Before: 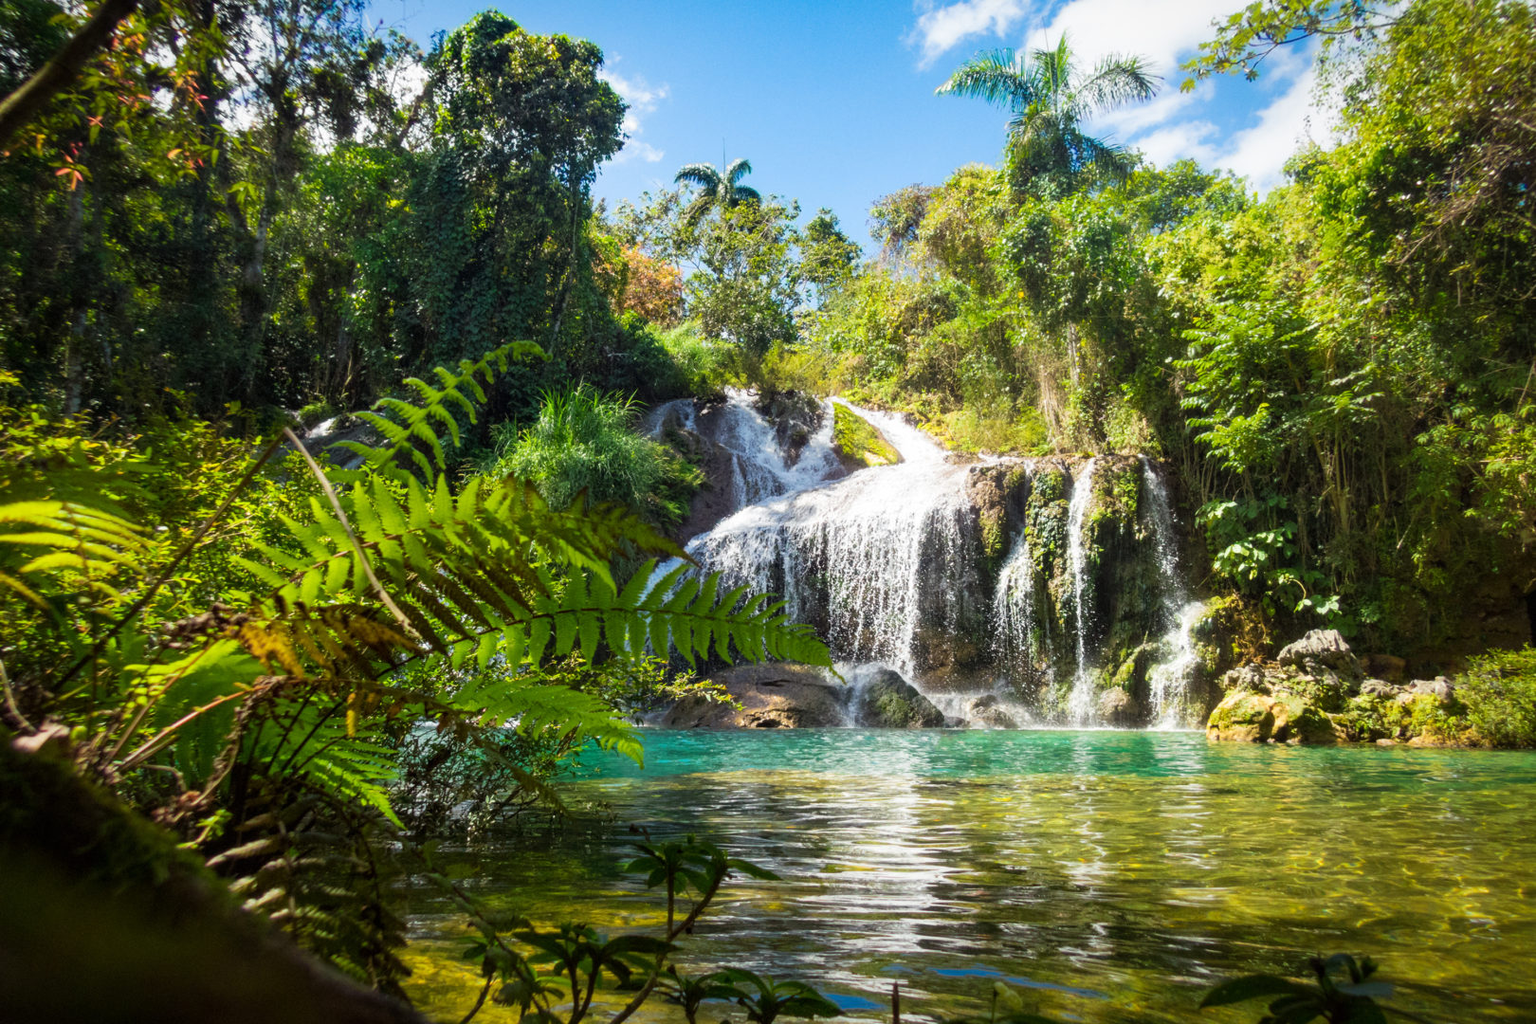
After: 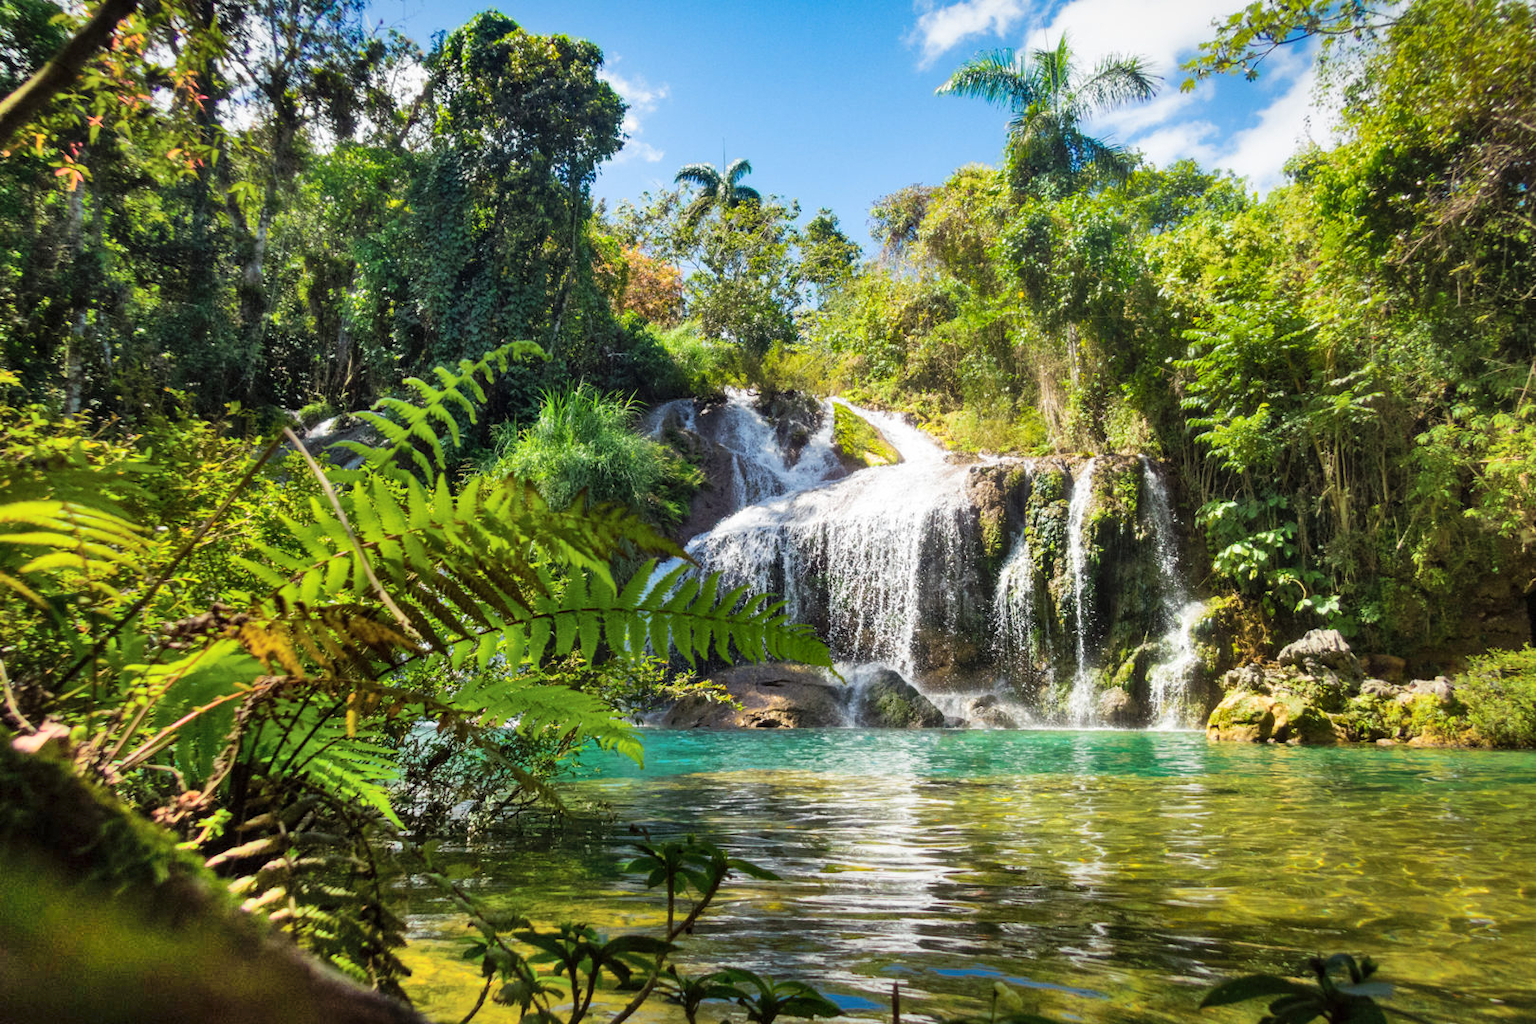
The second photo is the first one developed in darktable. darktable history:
shadows and highlights: shadows 75.41, highlights -26.16, highlights color adjustment 72.55%, soften with gaussian
